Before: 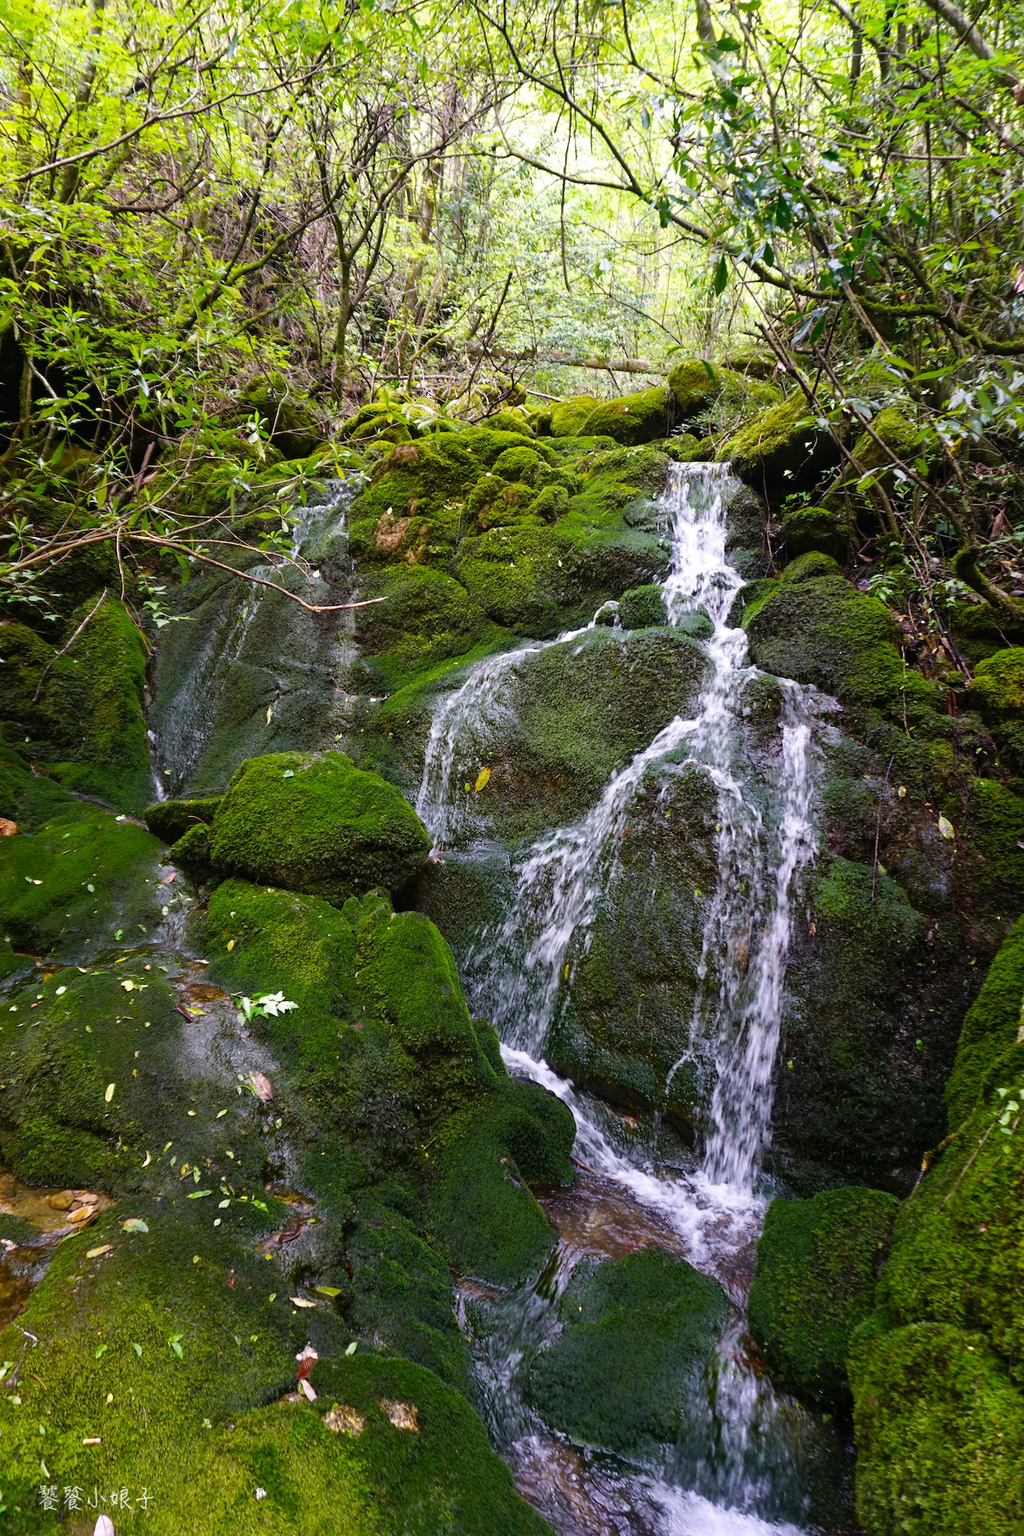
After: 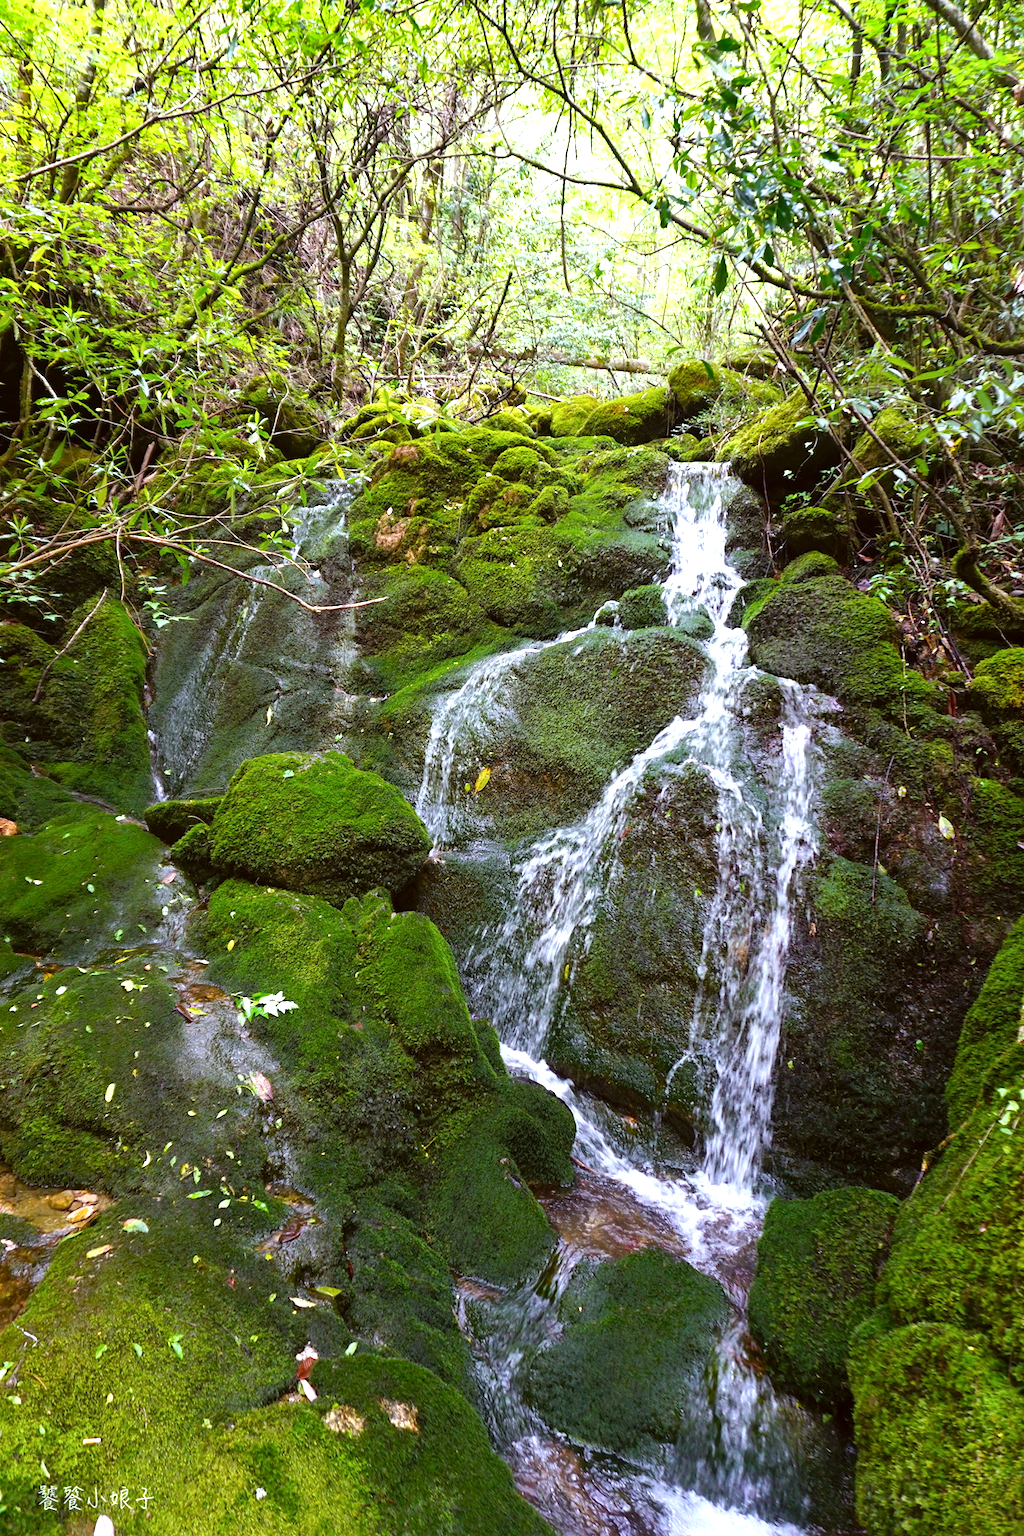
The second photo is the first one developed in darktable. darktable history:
shadows and highlights: radius 337.08, shadows 28.36, soften with gaussian
exposure: exposure 0.66 EV, compensate exposure bias true, compensate highlight preservation false
color correction: highlights a* -5.07, highlights b* -4.46, shadows a* 4, shadows b* 4.35
